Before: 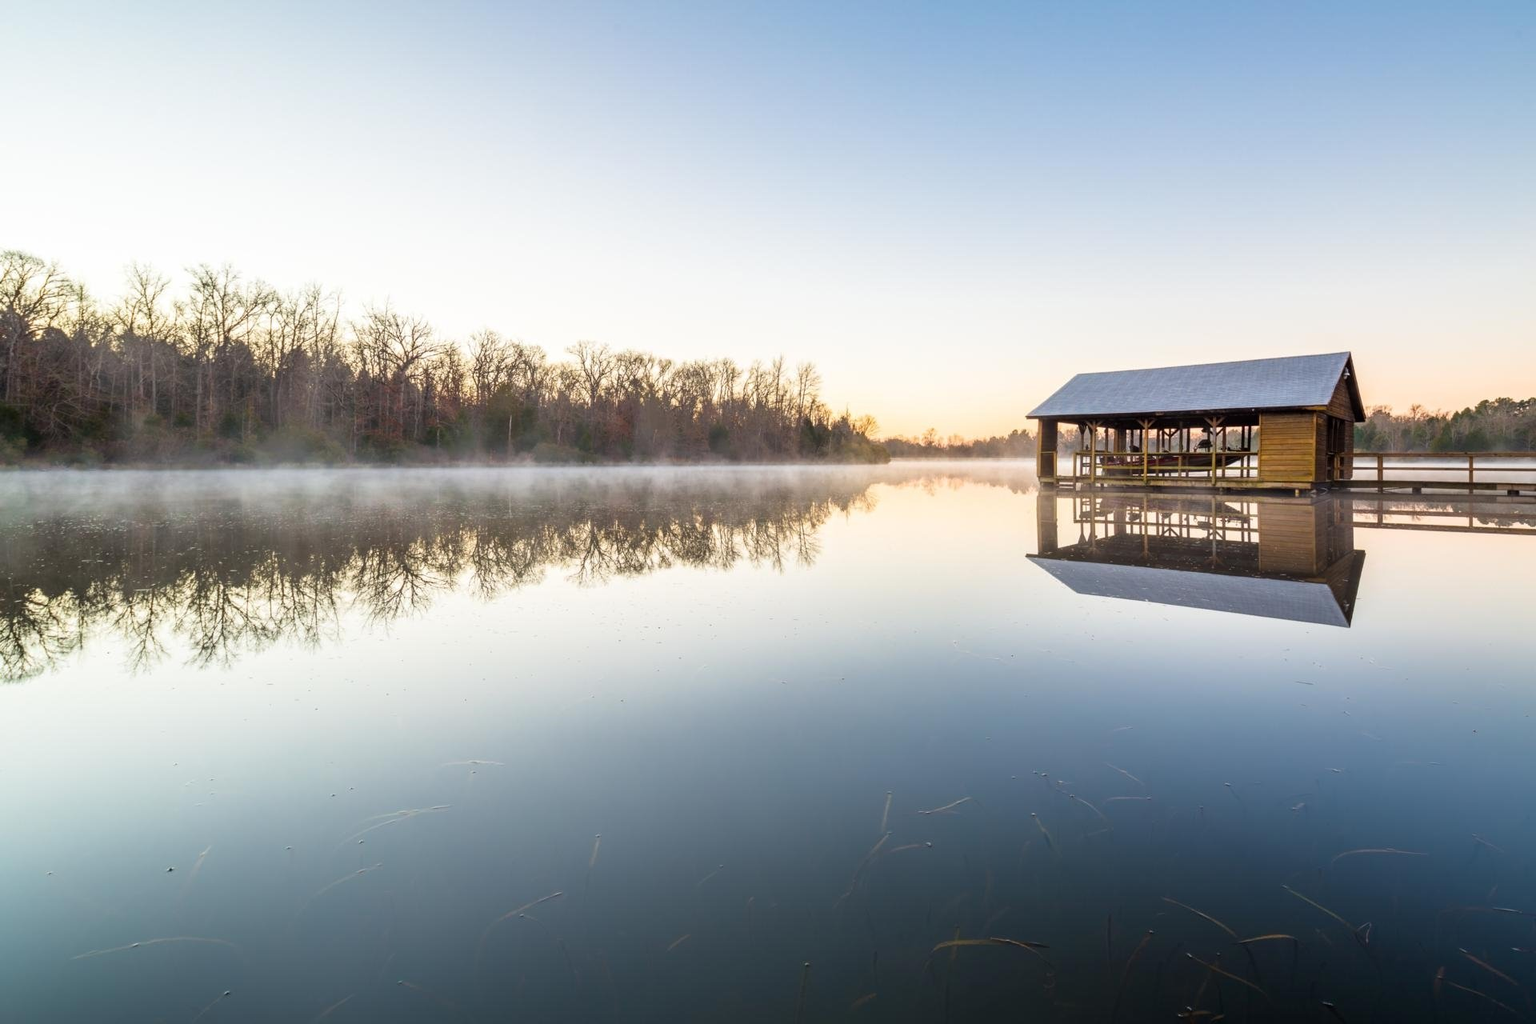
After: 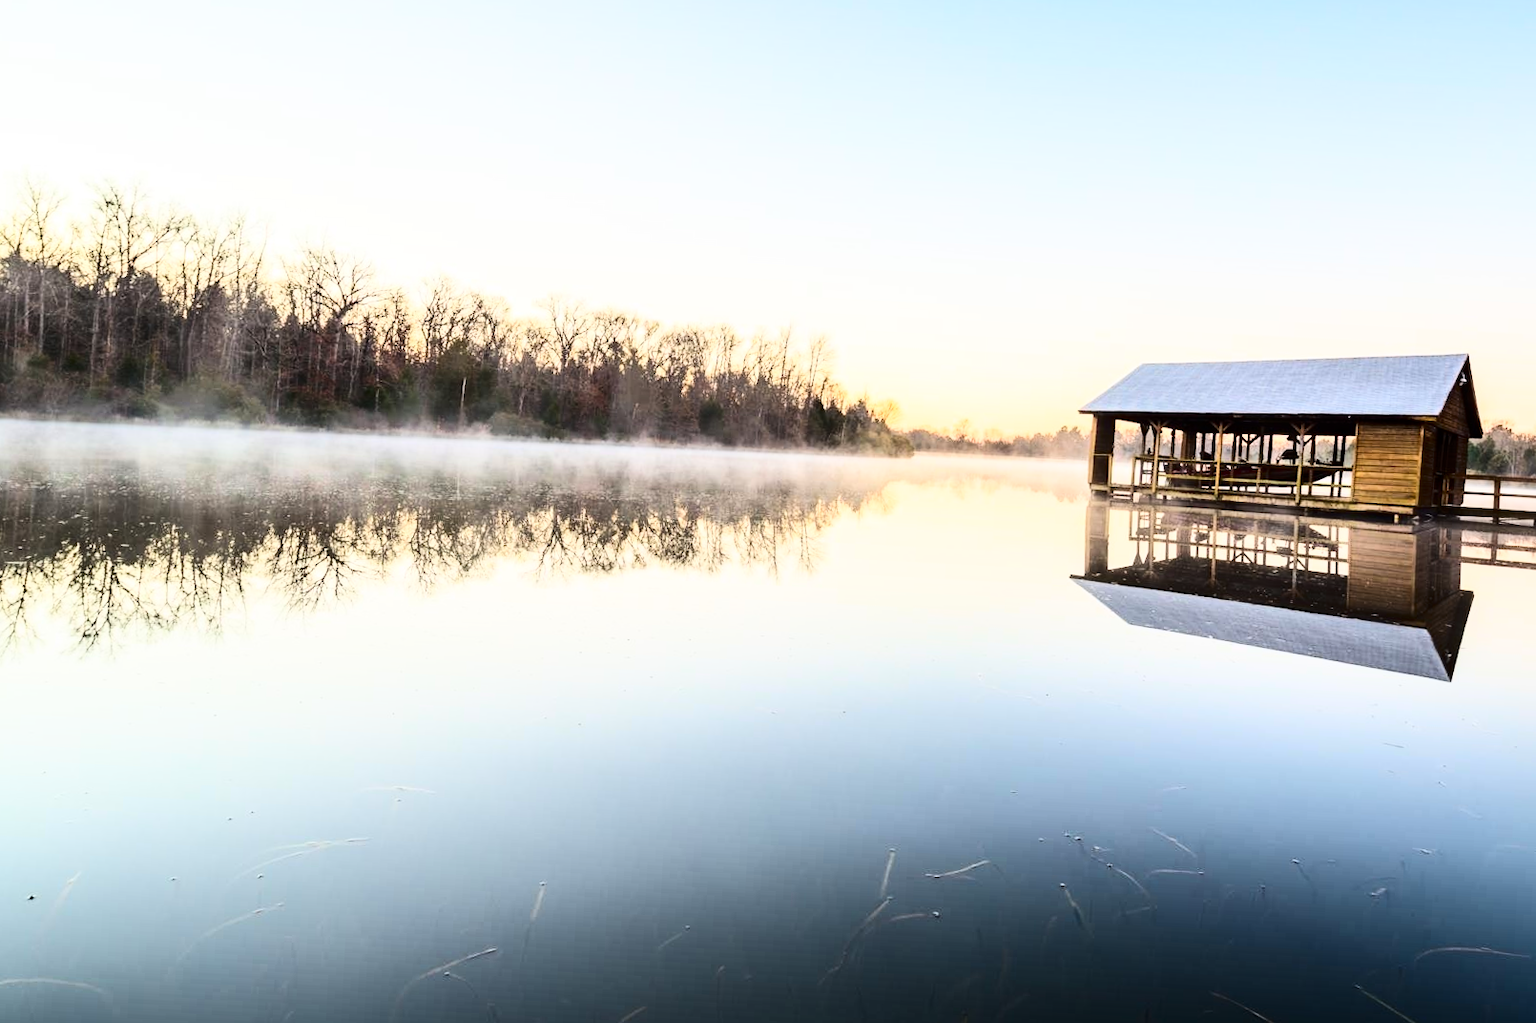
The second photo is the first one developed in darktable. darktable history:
contrast brightness saturation: contrast 0.286
crop and rotate: angle -2.97°, left 5.065%, top 5.221%, right 4.666%, bottom 4.499%
base curve: curves: ch0 [(0, 0) (0.032, 0.025) (0.121, 0.166) (0.206, 0.329) (0.605, 0.79) (1, 1)]
